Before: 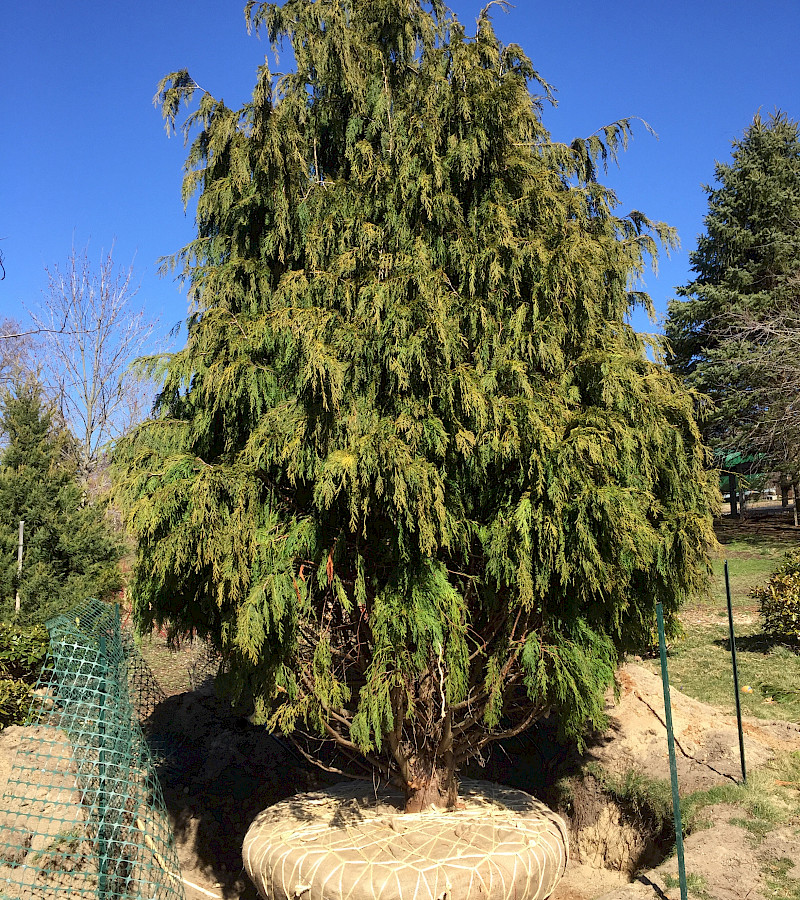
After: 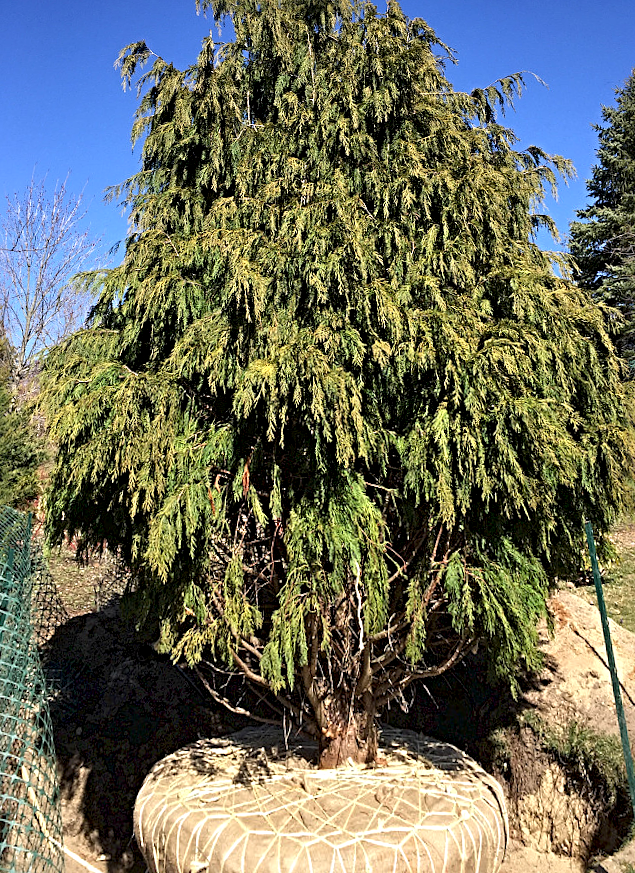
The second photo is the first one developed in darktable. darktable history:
local contrast: highlights 100%, shadows 100%, detail 131%, midtone range 0.2
sharpen: radius 4.883
crop: right 4.126%, bottom 0.031%
rotate and perspective: rotation 0.72°, lens shift (vertical) -0.352, lens shift (horizontal) -0.051, crop left 0.152, crop right 0.859, crop top 0.019, crop bottom 0.964
white balance: red 1.009, blue 1.027
contrast equalizer: octaves 7, y [[0.6 ×6], [0.55 ×6], [0 ×6], [0 ×6], [0 ×6]], mix 0.15
